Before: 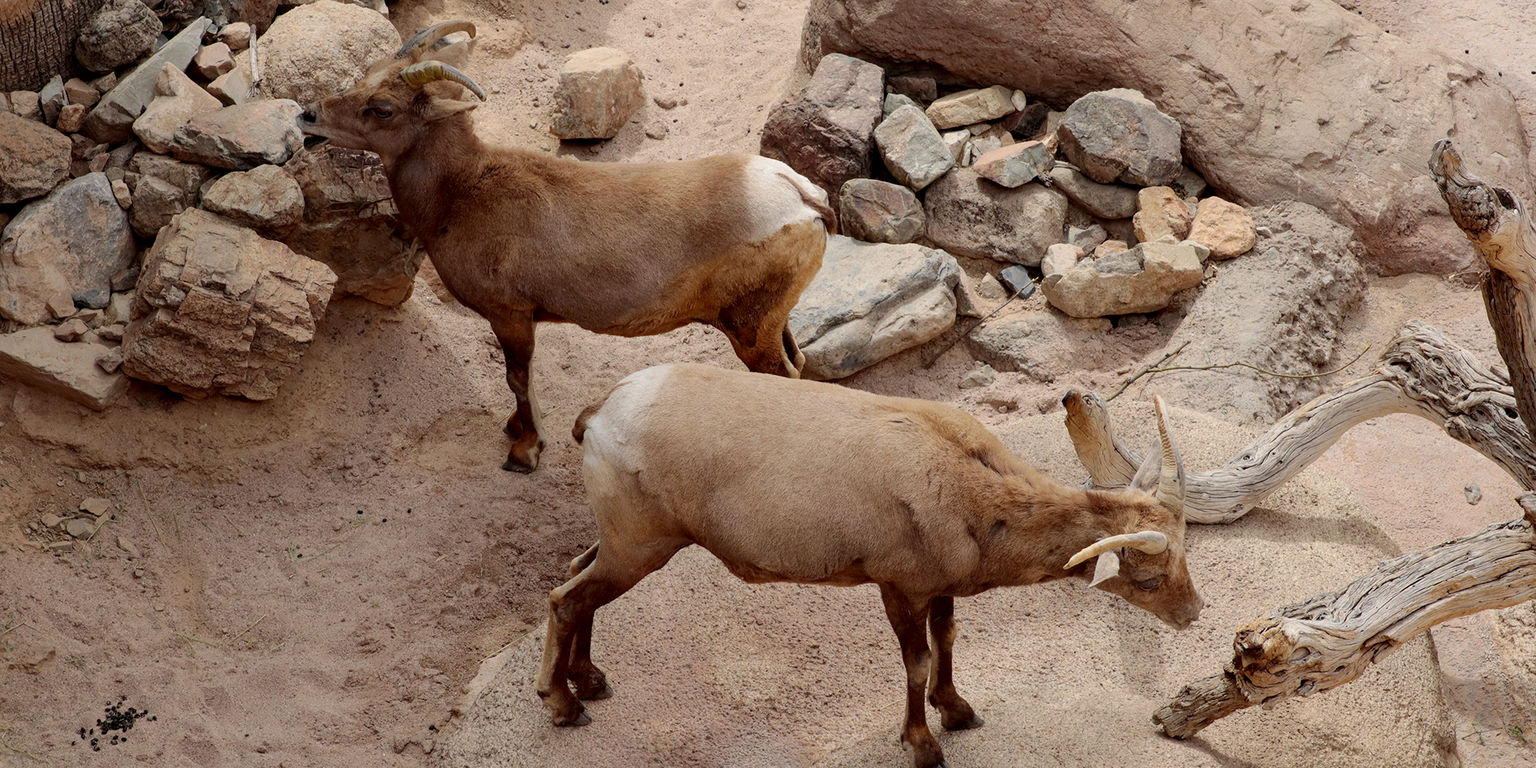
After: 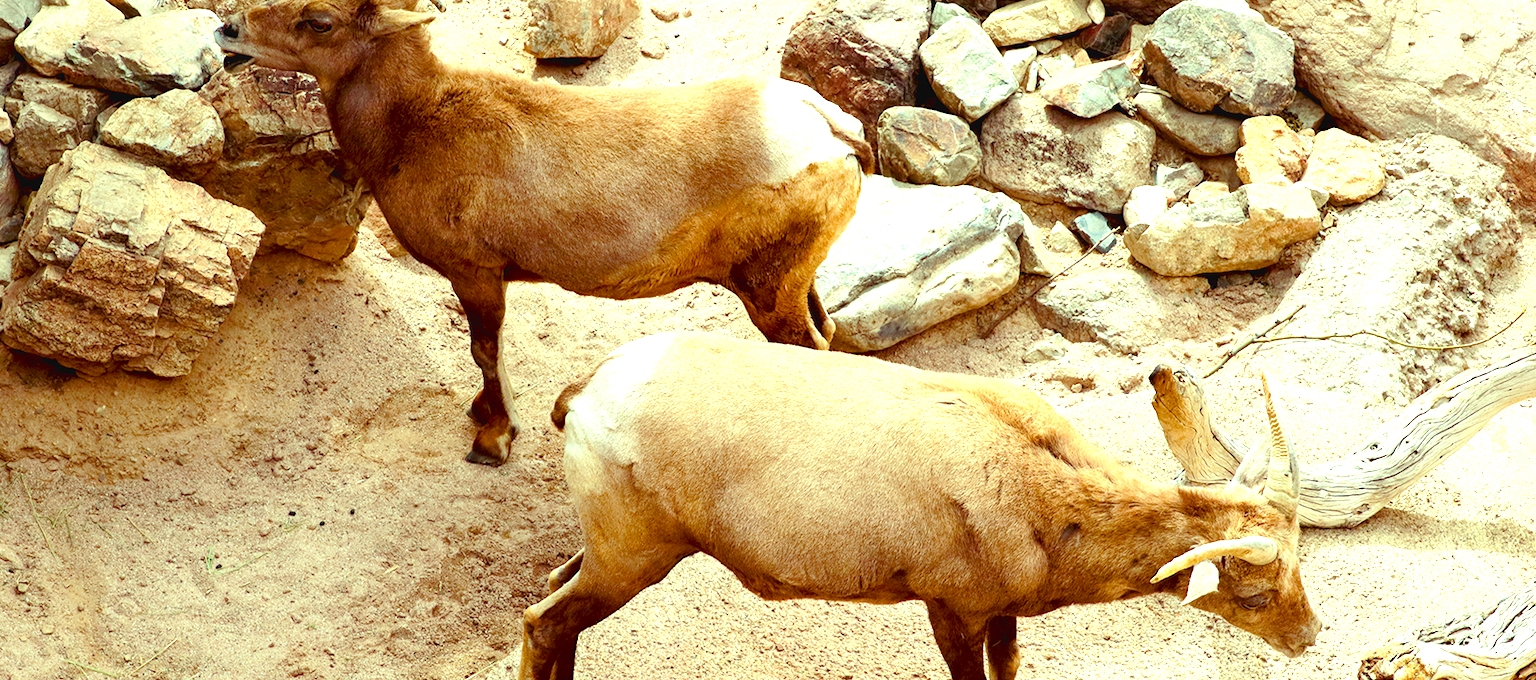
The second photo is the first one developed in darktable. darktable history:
crop: left 7.853%, top 11.914%, right 10.167%, bottom 15.394%
exposure: black level correction -0.002, exposure 1.337 EV, compensate highlight preservation false
color balance rgb: power › hue 312.58°, highlights gain › luminance 15.446%, highlights gain › chroma 7.06%, highlights gain › hue 128.87°, linear chroma grading › global chroma 14.727%, perceptual saturation grading › global saturation 20%, perceptual saturation grading › highlights -24.916%, perceptual saturation grading › shadows 49.923%, global vibrance 9.932%
